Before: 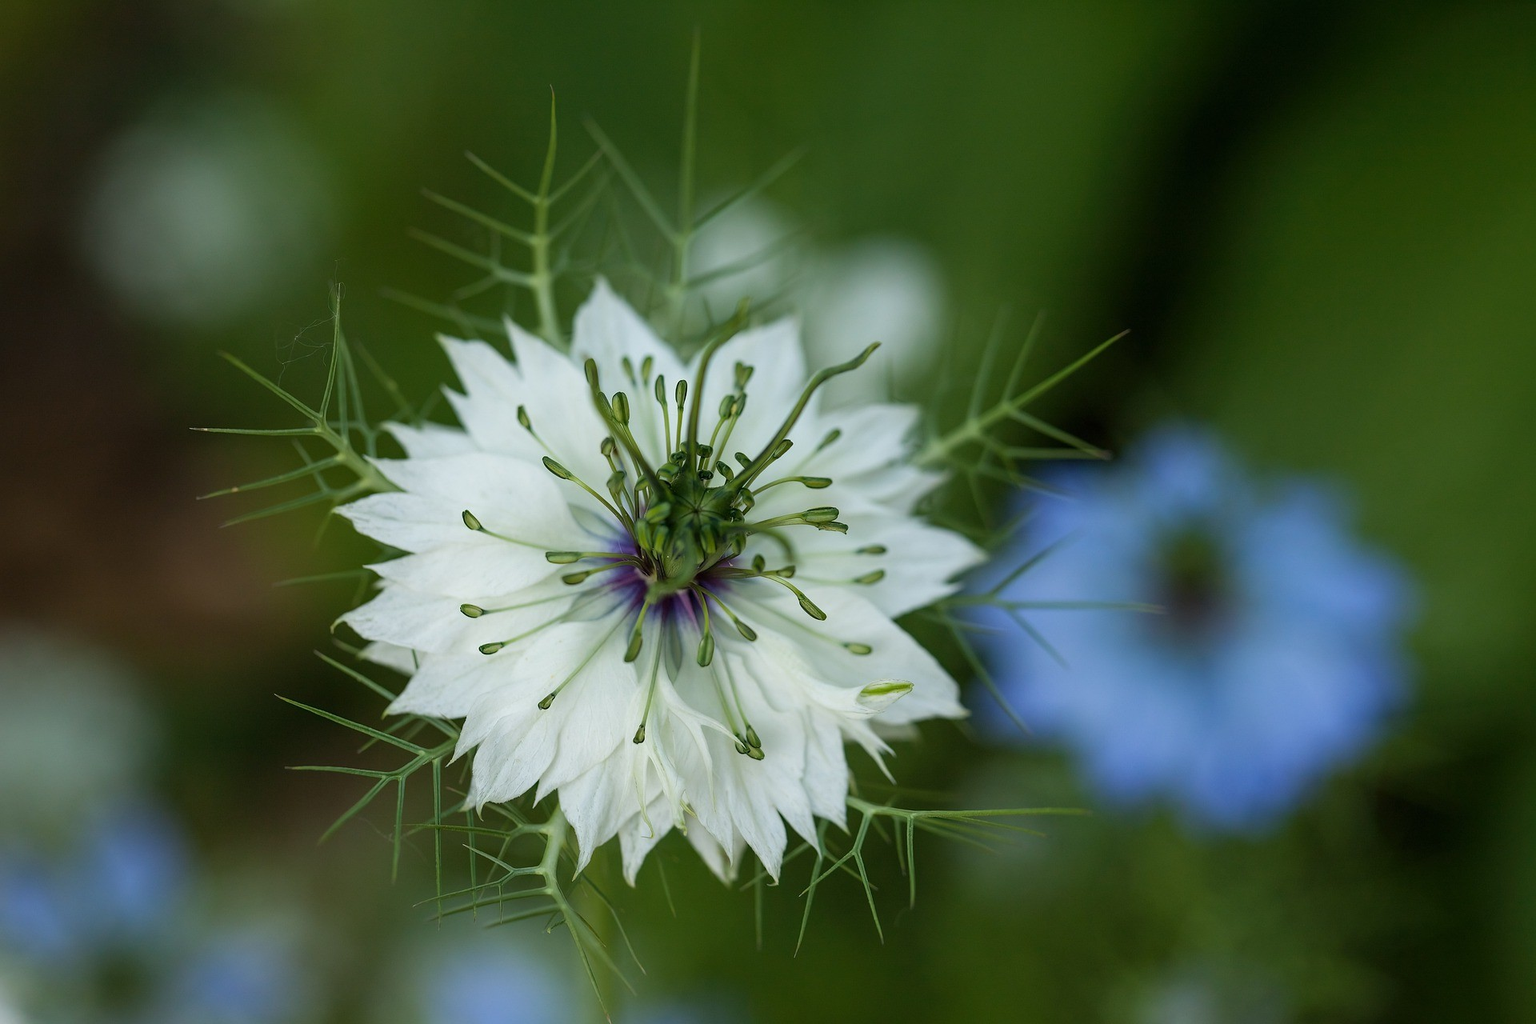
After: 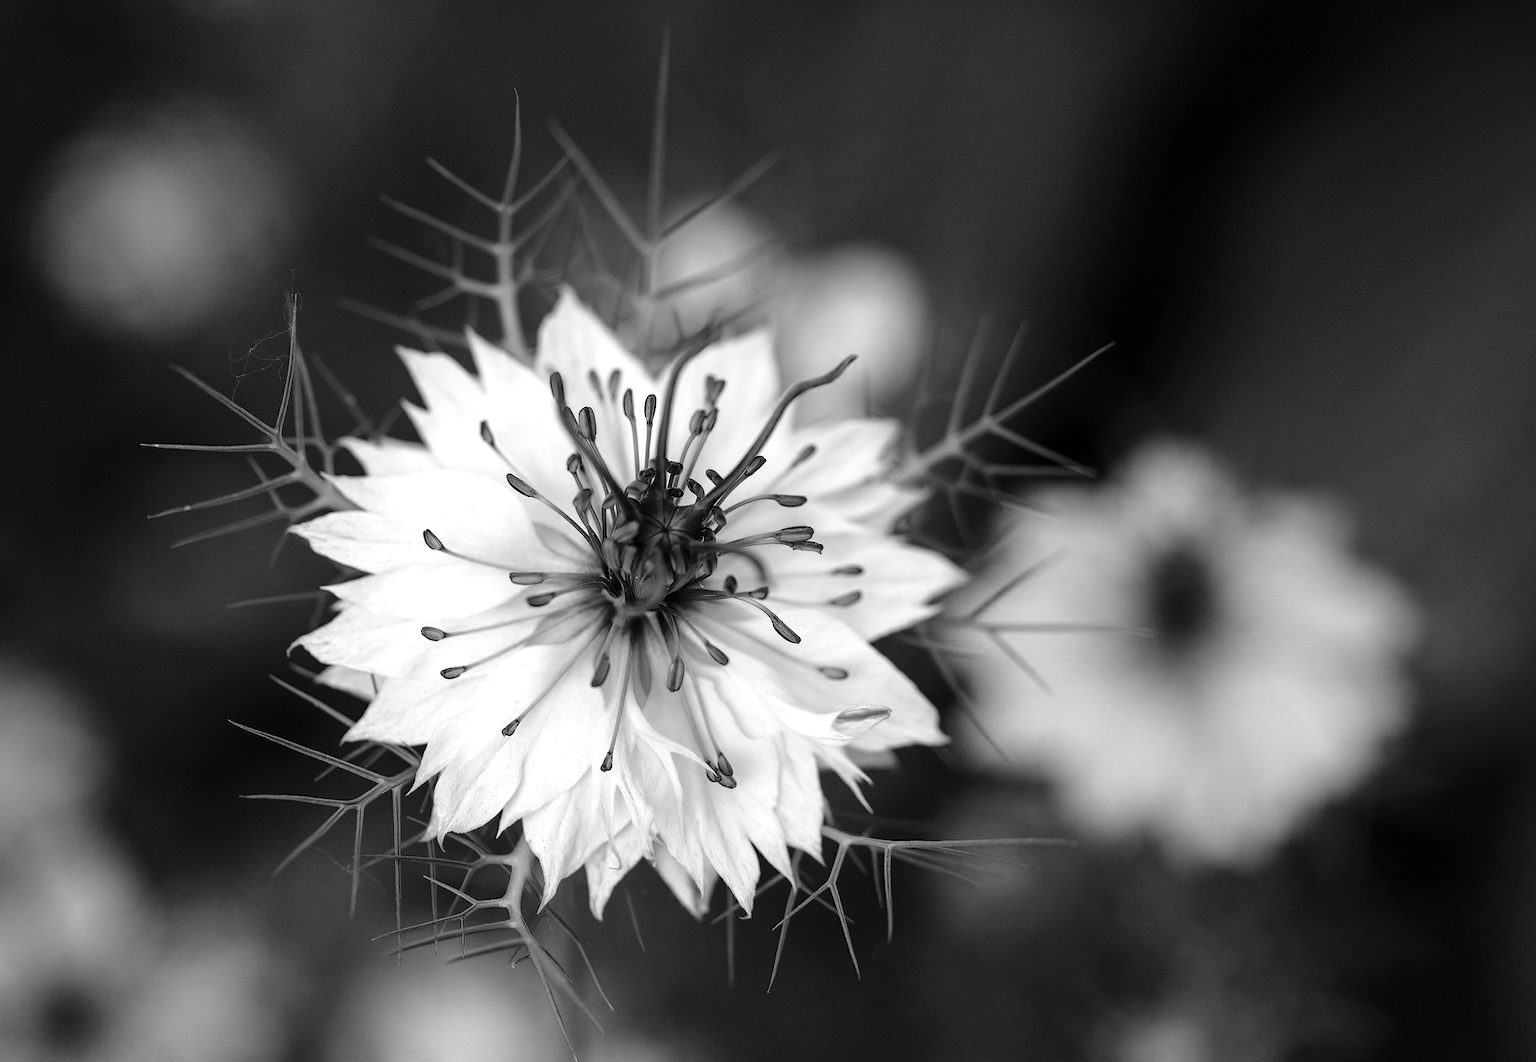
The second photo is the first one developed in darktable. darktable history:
color calibration: output gray [0.22, 0.42, 0.37, 0], illuminant custom, x 0.459, y 0.428, temperature 2631.13 K, gamut compression 0.979
exposure: black level correction 0.001, exposure 0.142 EV, compensate highlight preservation false
tone curve: curves: ch0 [(0, 0) (0.181, 0.087) (0.498, 0.485) (0.78, 0.742) (0.993, 0.954)]; ch1 [(0, 0) (0.311, 0.149) (0.395, 0.349) (0.488, 0.477) (0.612, 0.641) (1, 1)]; ch2 [(0, 0) (0.5, 0.5) (0.638, 0.667) (1, 1)], preserve colors none
crop and rotate: left 3.542%
